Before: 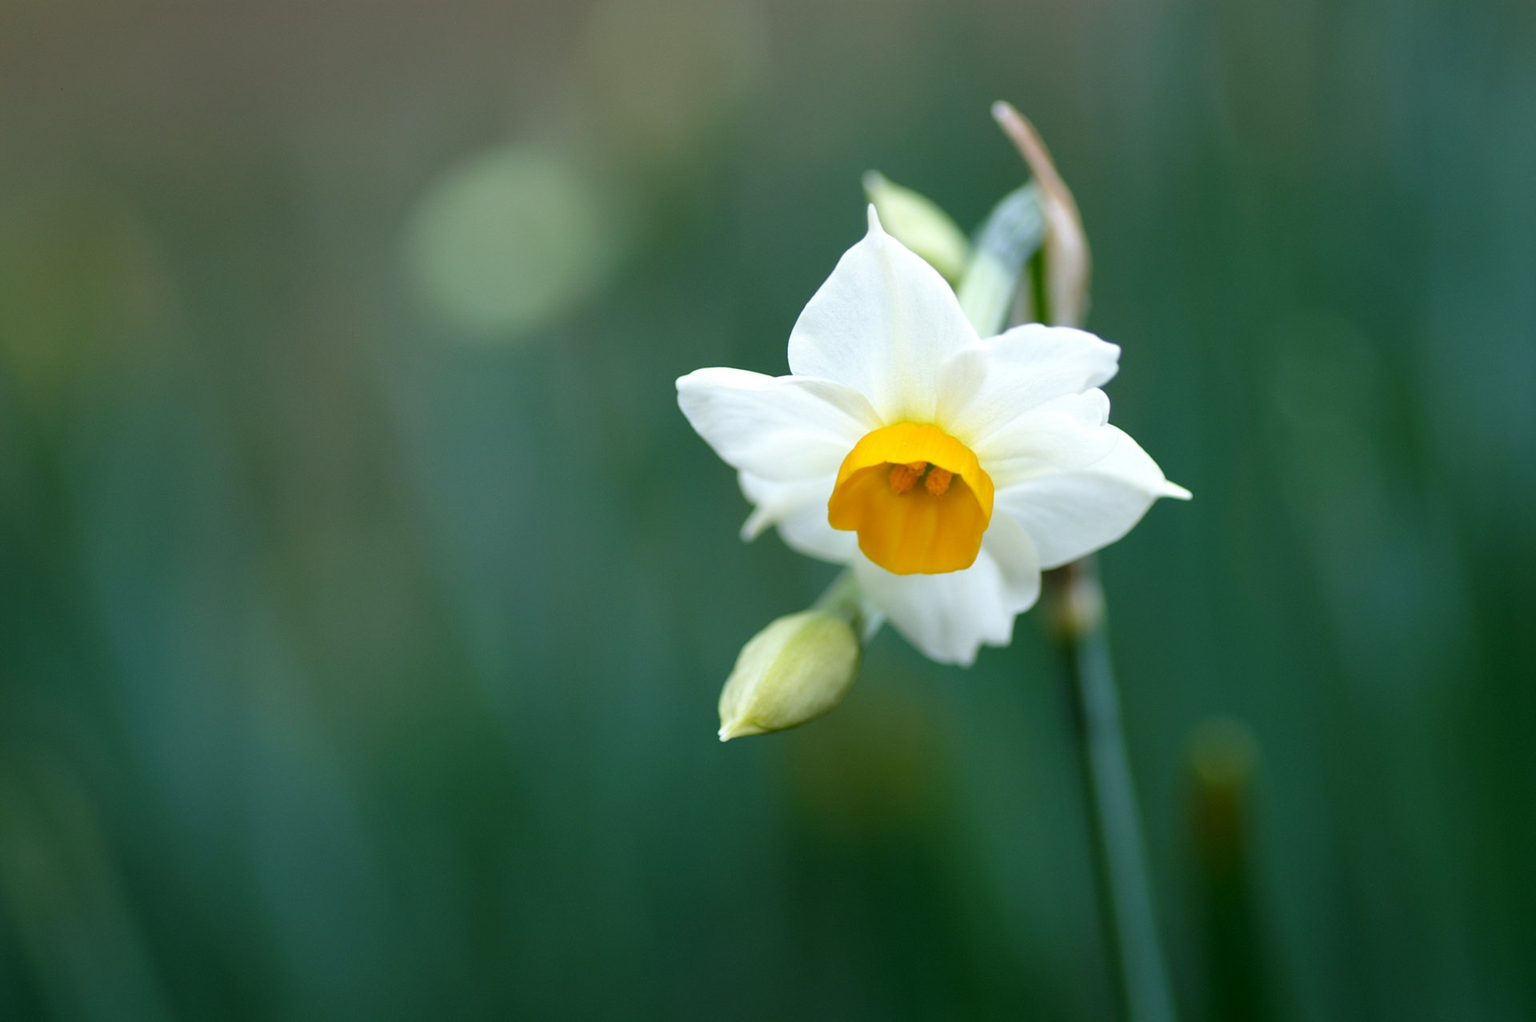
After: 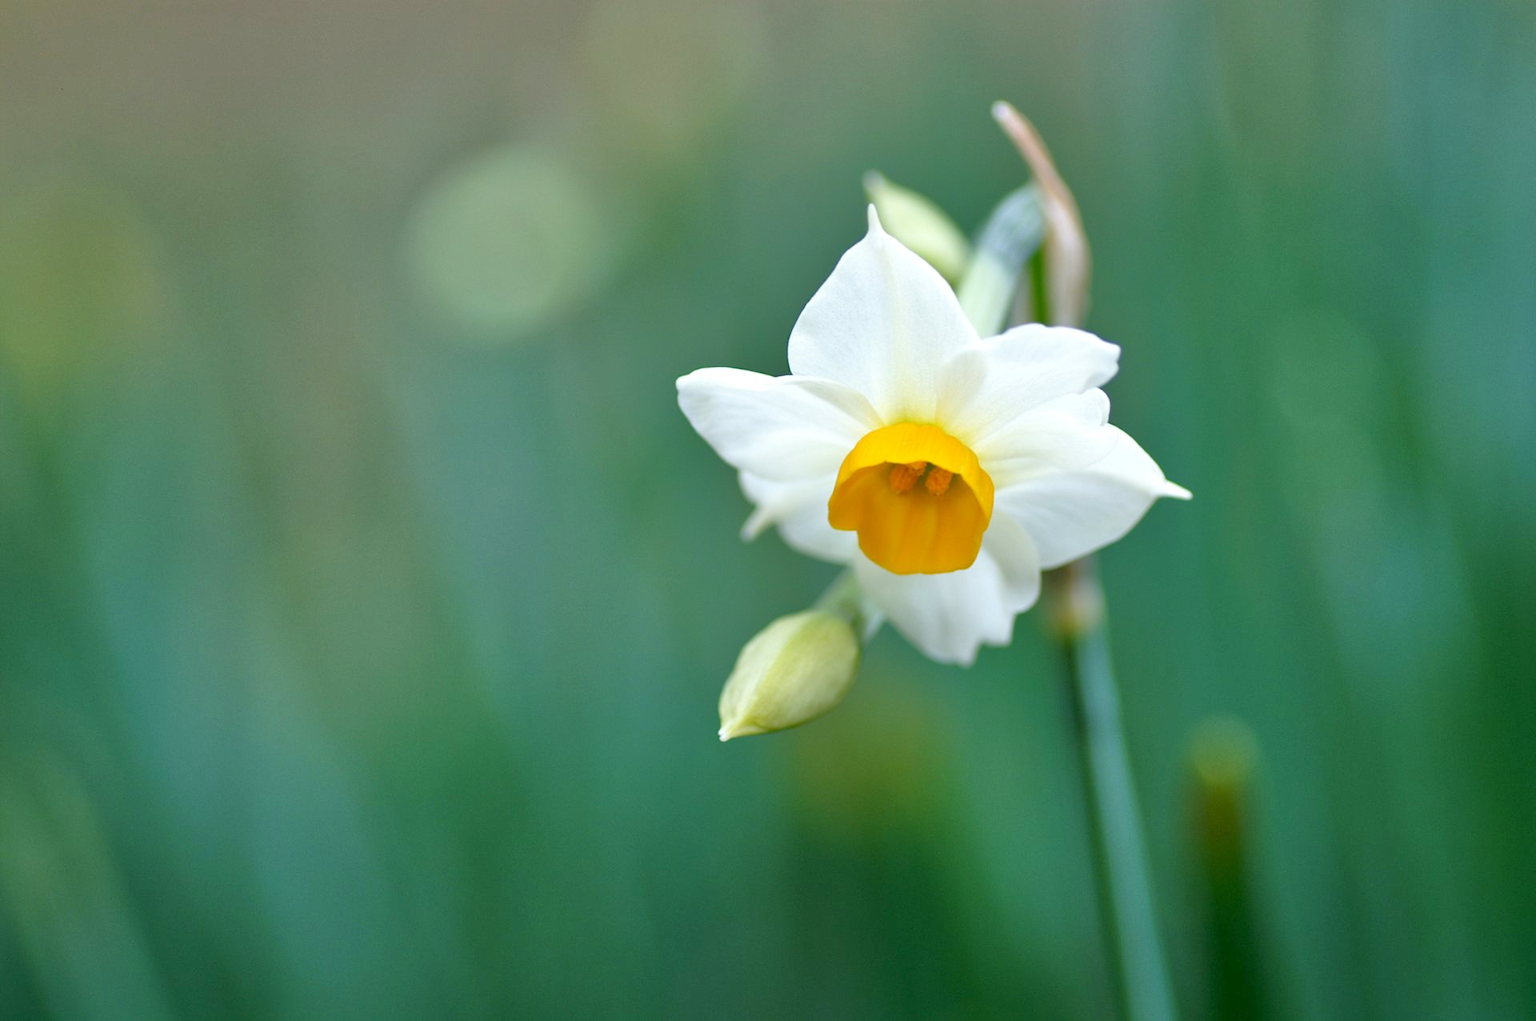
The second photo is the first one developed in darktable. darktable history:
tone equalizer: -7 EV 0.164 EV, -6 EV 0.594 EV, -5 EV 1.18 EV, -4 EV 1.32 EV, -3 EV 1.14 EV, -2 EV 0.6 EV, -1 EV 0.148 EV
